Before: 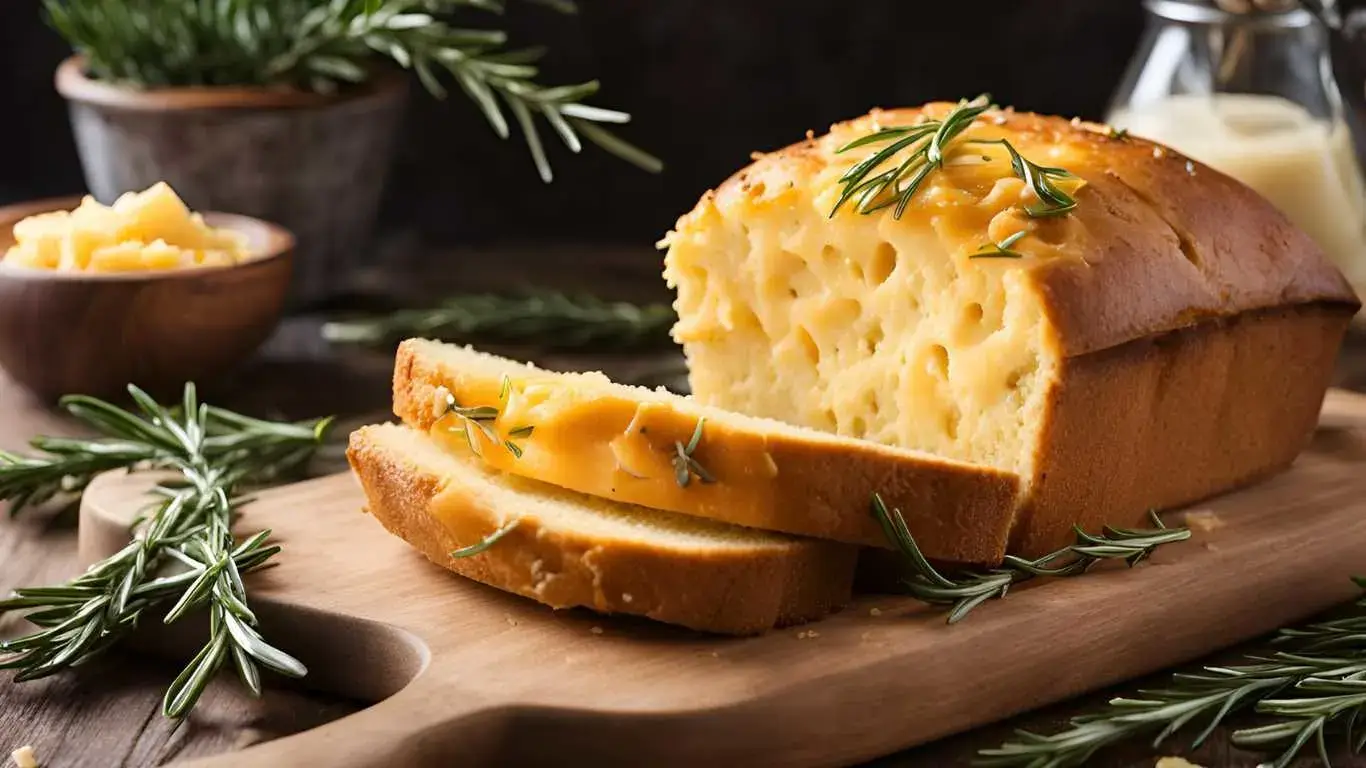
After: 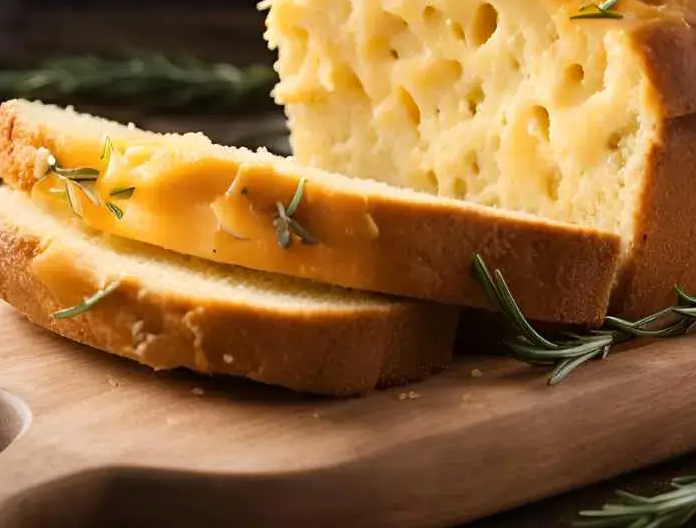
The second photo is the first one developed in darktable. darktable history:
crop and rotate: left 29.237%, top 31.152%, right 19.807%
shadows and highlights: shadows 12, white point adjustment 1.2, soften with gaussian
